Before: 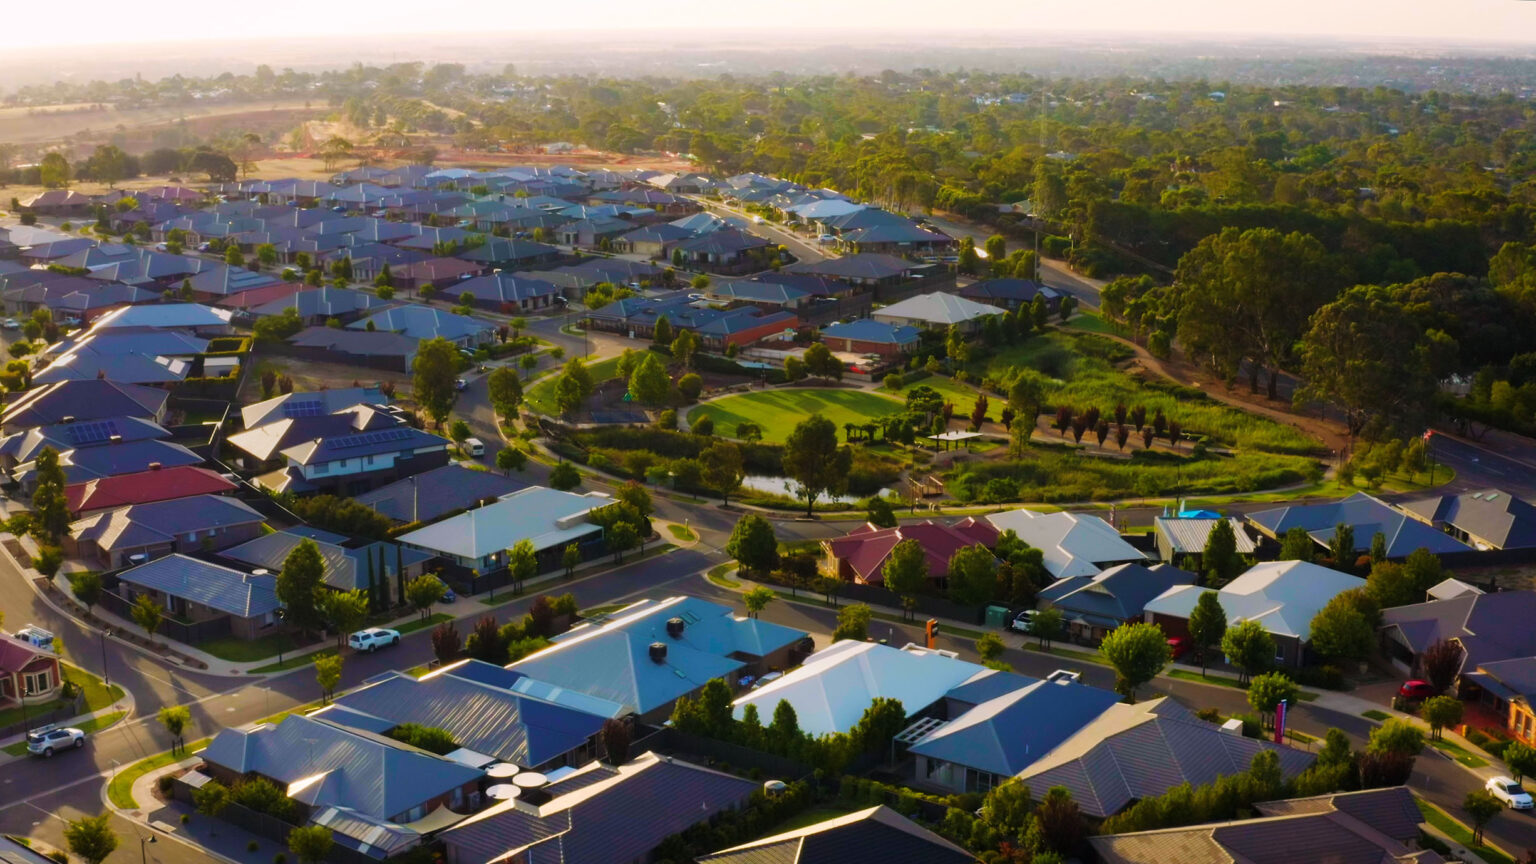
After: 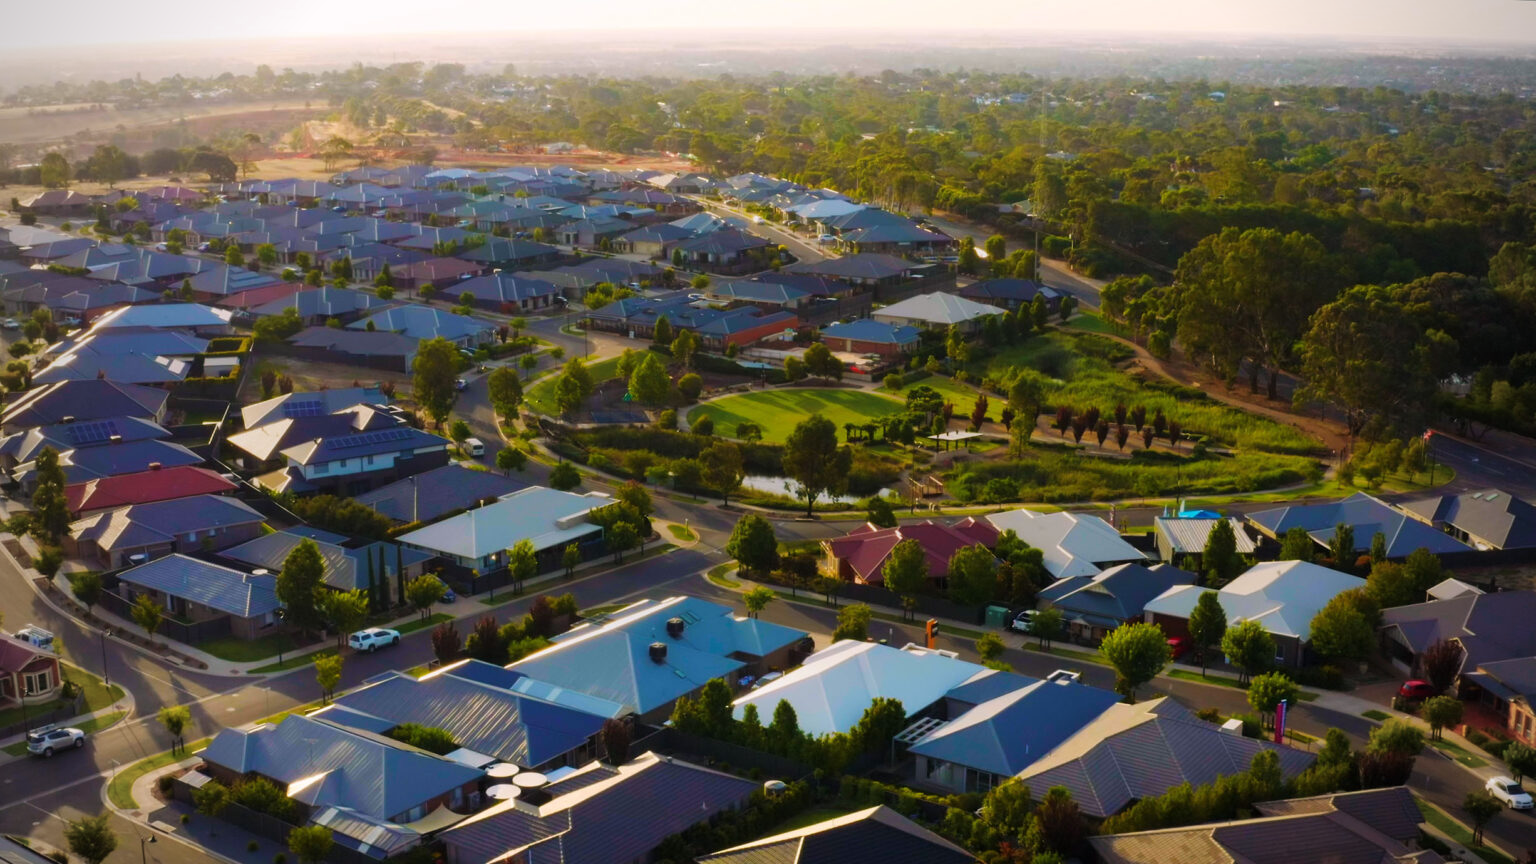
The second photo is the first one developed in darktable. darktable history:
vignetting: on, module defaults
exposure: compensate highlight preservation false
